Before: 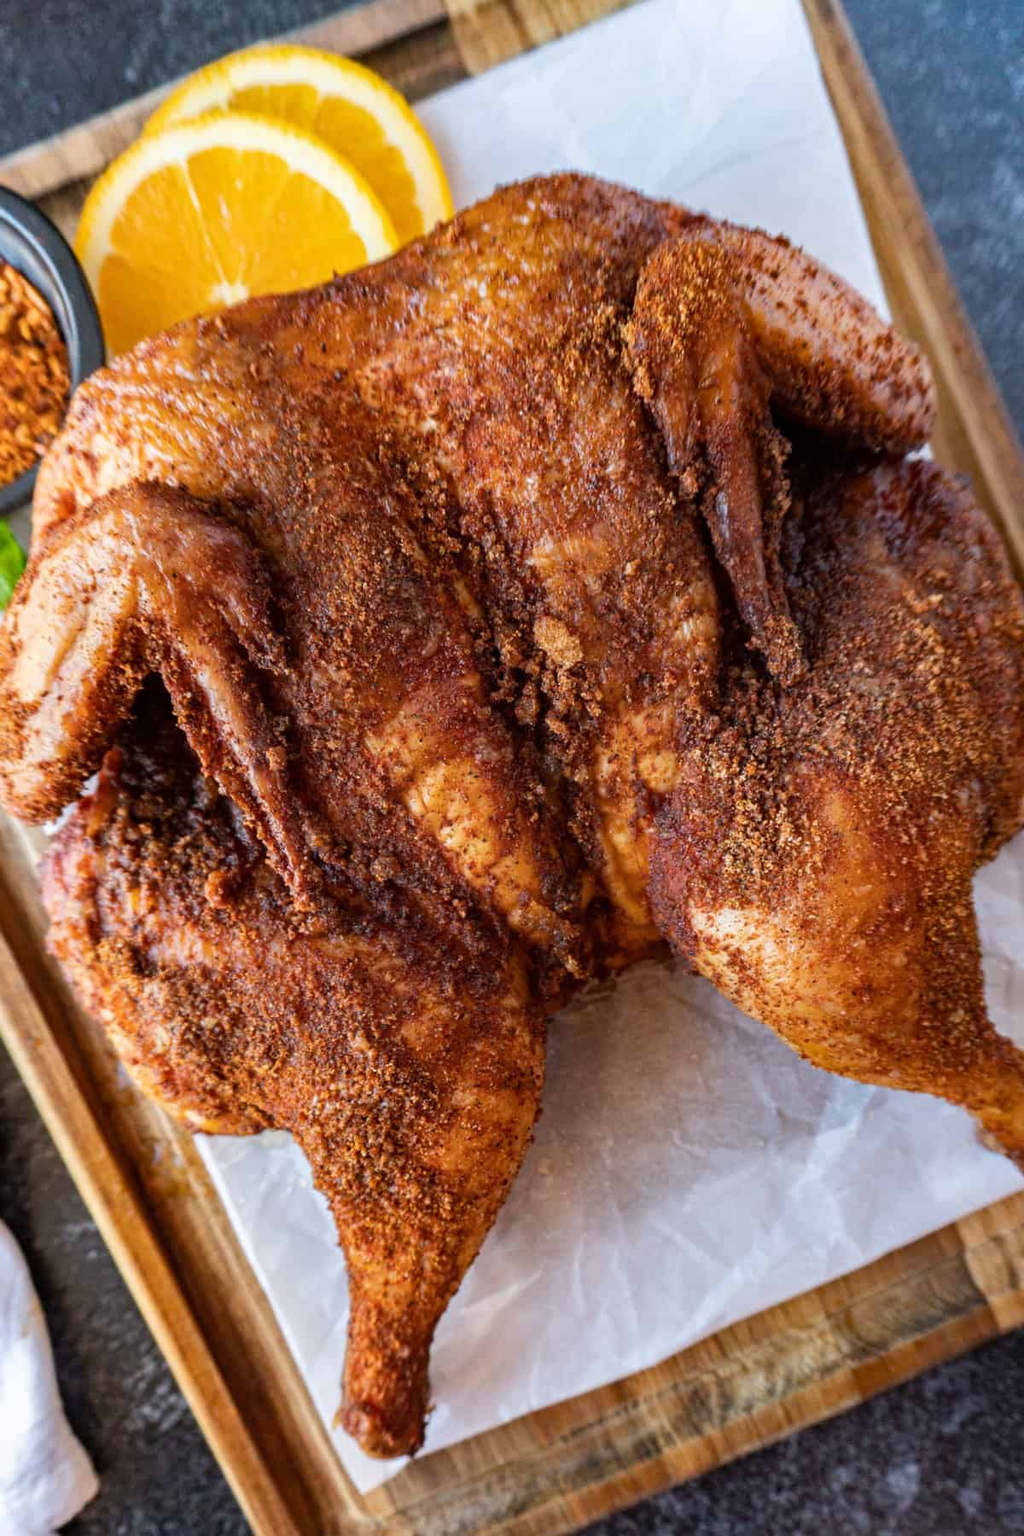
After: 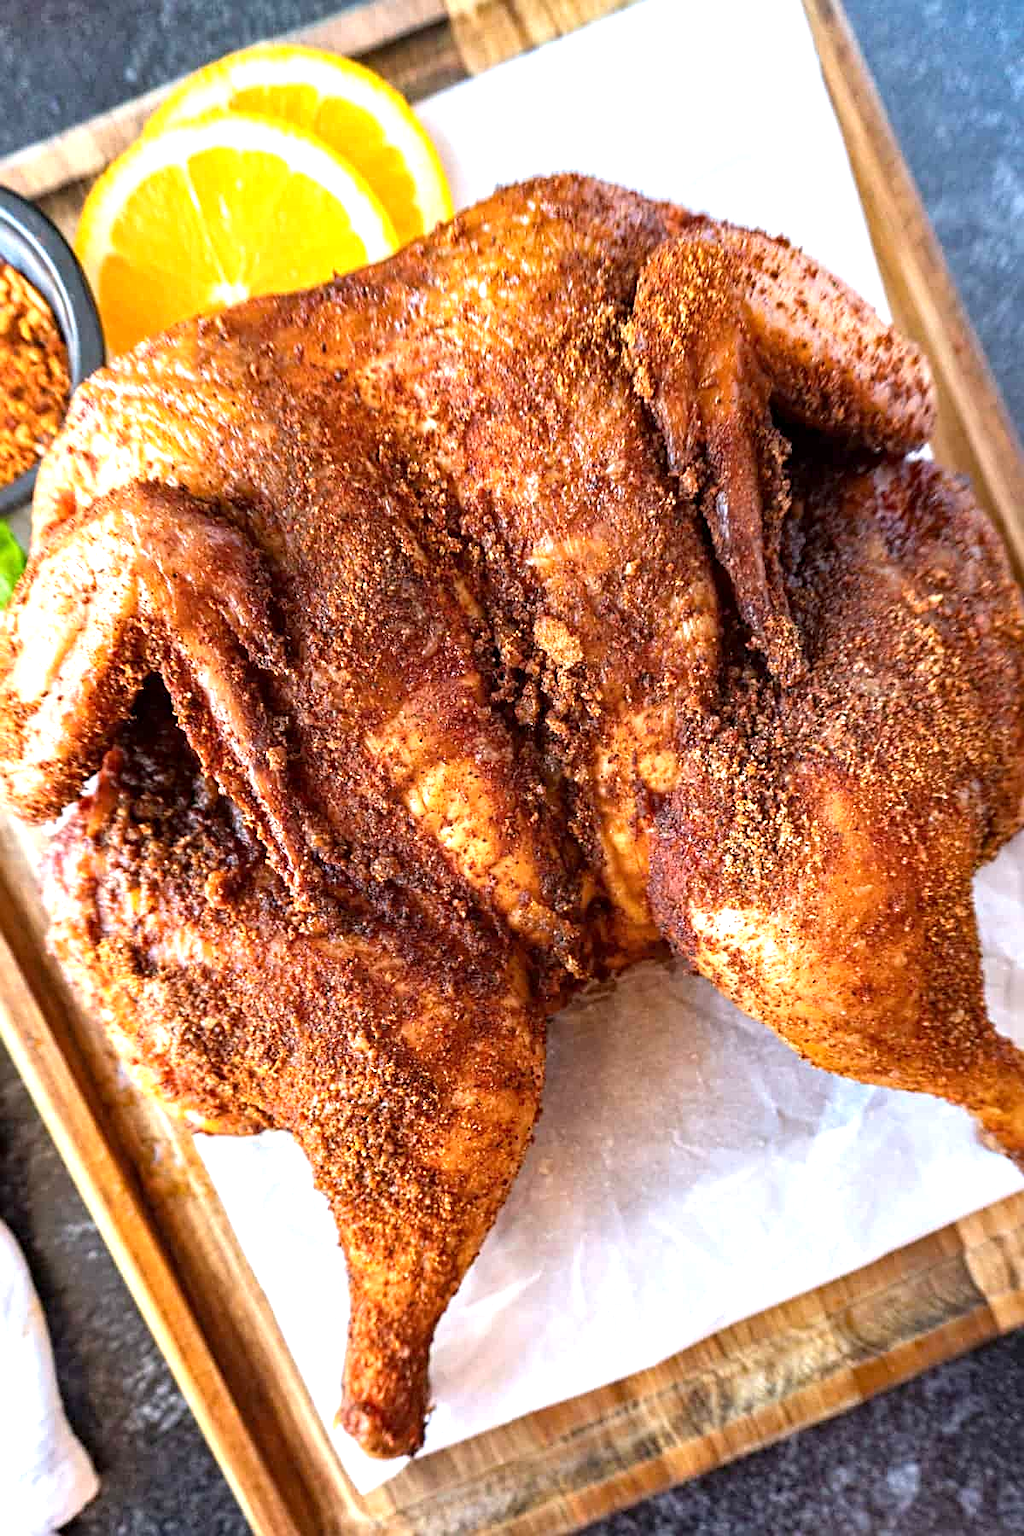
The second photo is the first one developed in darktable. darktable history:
sharpen: on, module defaults
exposure: black level correction 0.001, exposure 0.964 EV, compensate highlight preservation false
